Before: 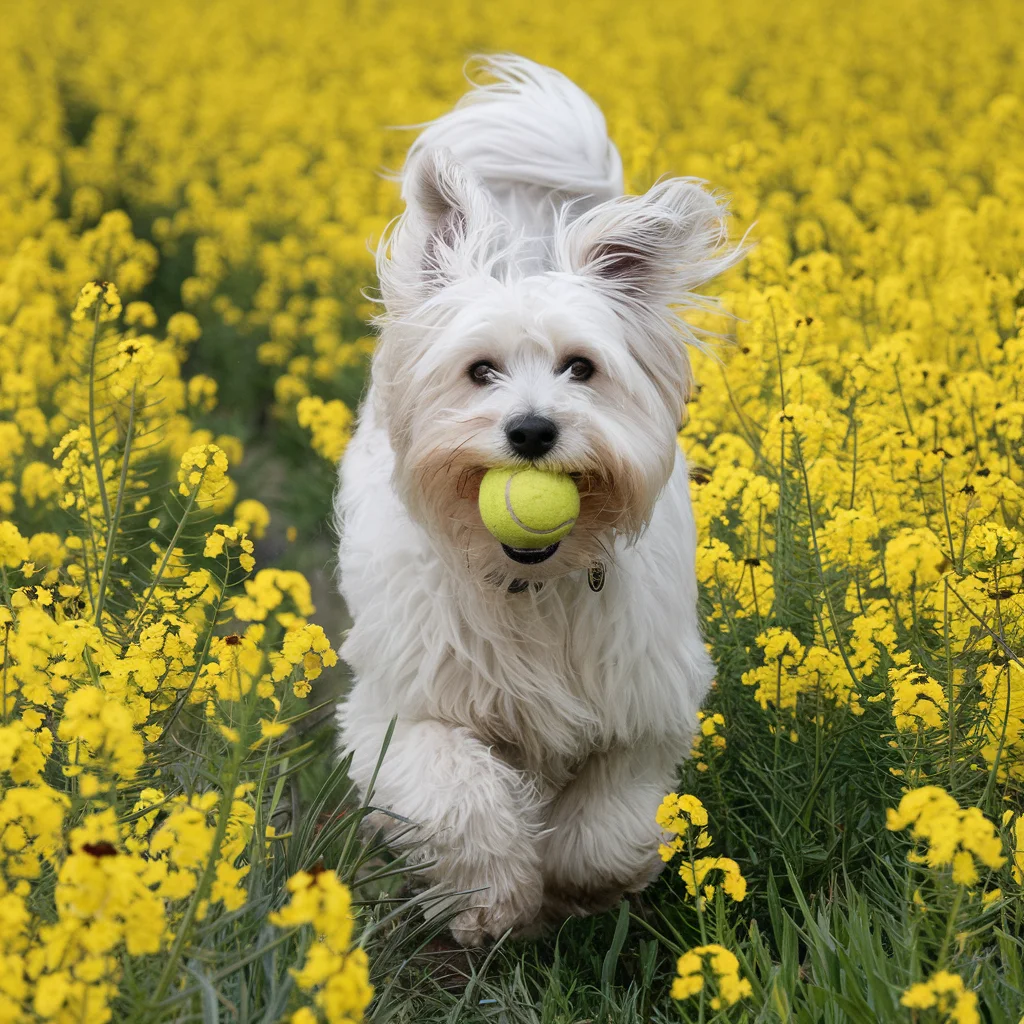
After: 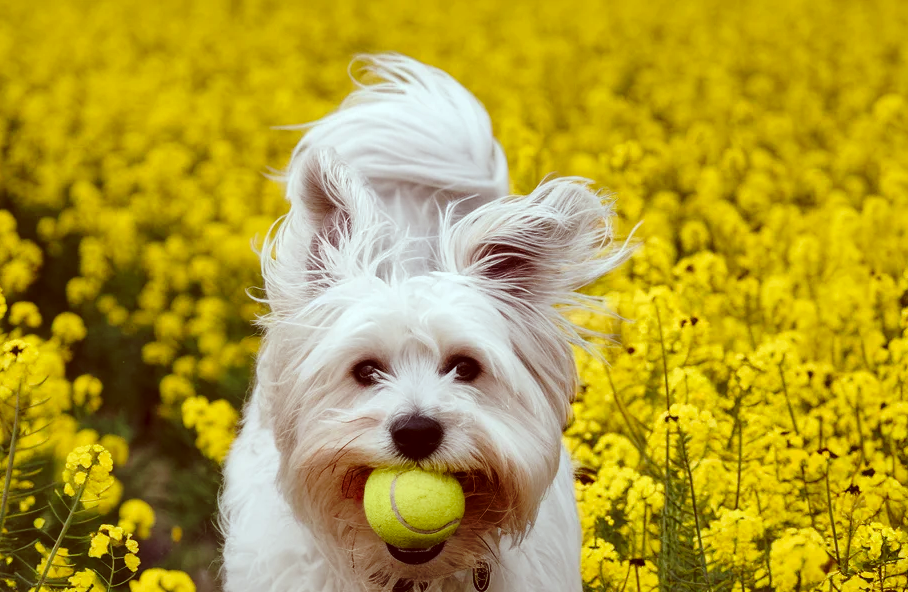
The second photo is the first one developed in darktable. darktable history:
base curve: curves: ch0 [(0, 0) (0.073, 0.04) (0.157, 0.139) (0.492, 0.492) (0.758, 0.758) (1, 1)], preserve colors none
local contrast: mode bilateral grid, contrast 20, coarseness 50, detail 139%, midtone range 0.2
crop and rotate: left 11.328%, bottom 42.162%
color correction: highlights a* -7, highlights b* -0.214, shadows a* 20.38, shadows b* 11.14
